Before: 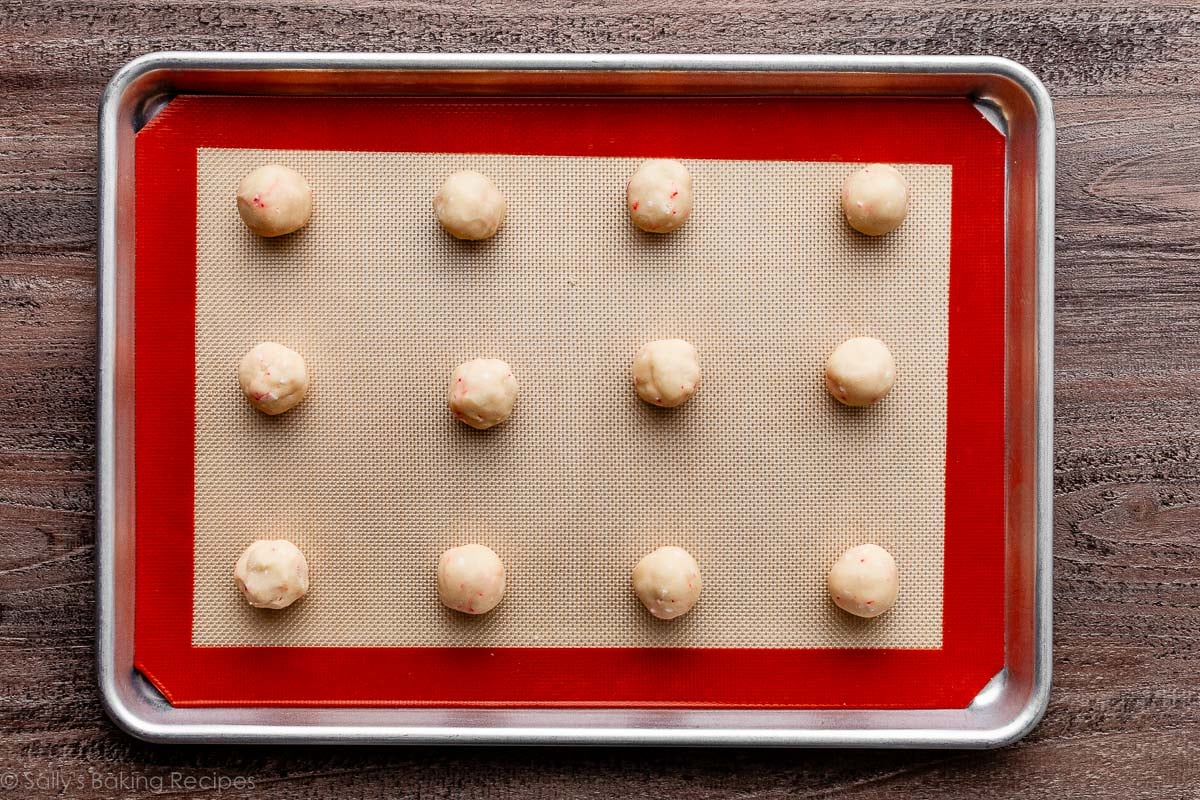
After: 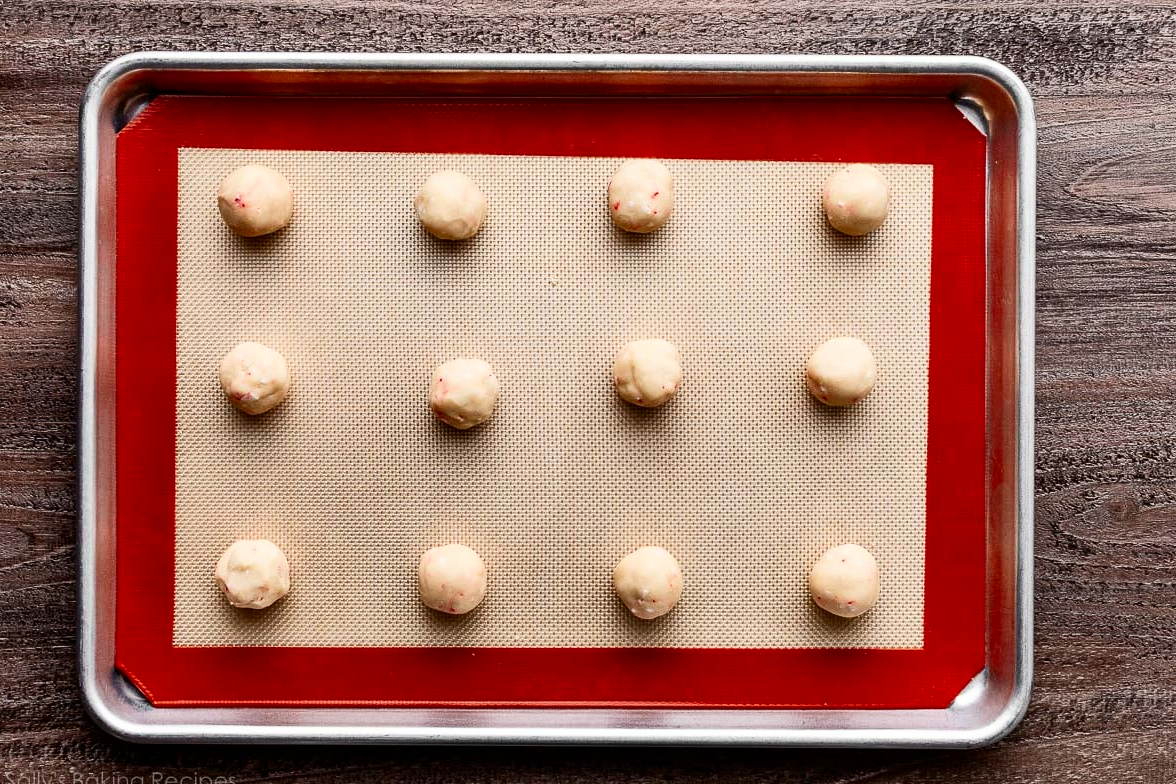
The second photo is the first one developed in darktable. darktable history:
crop: left 1.639%, right 0.282%, bottom 1.963%
contrast brightness saturation: contrast 0.221
